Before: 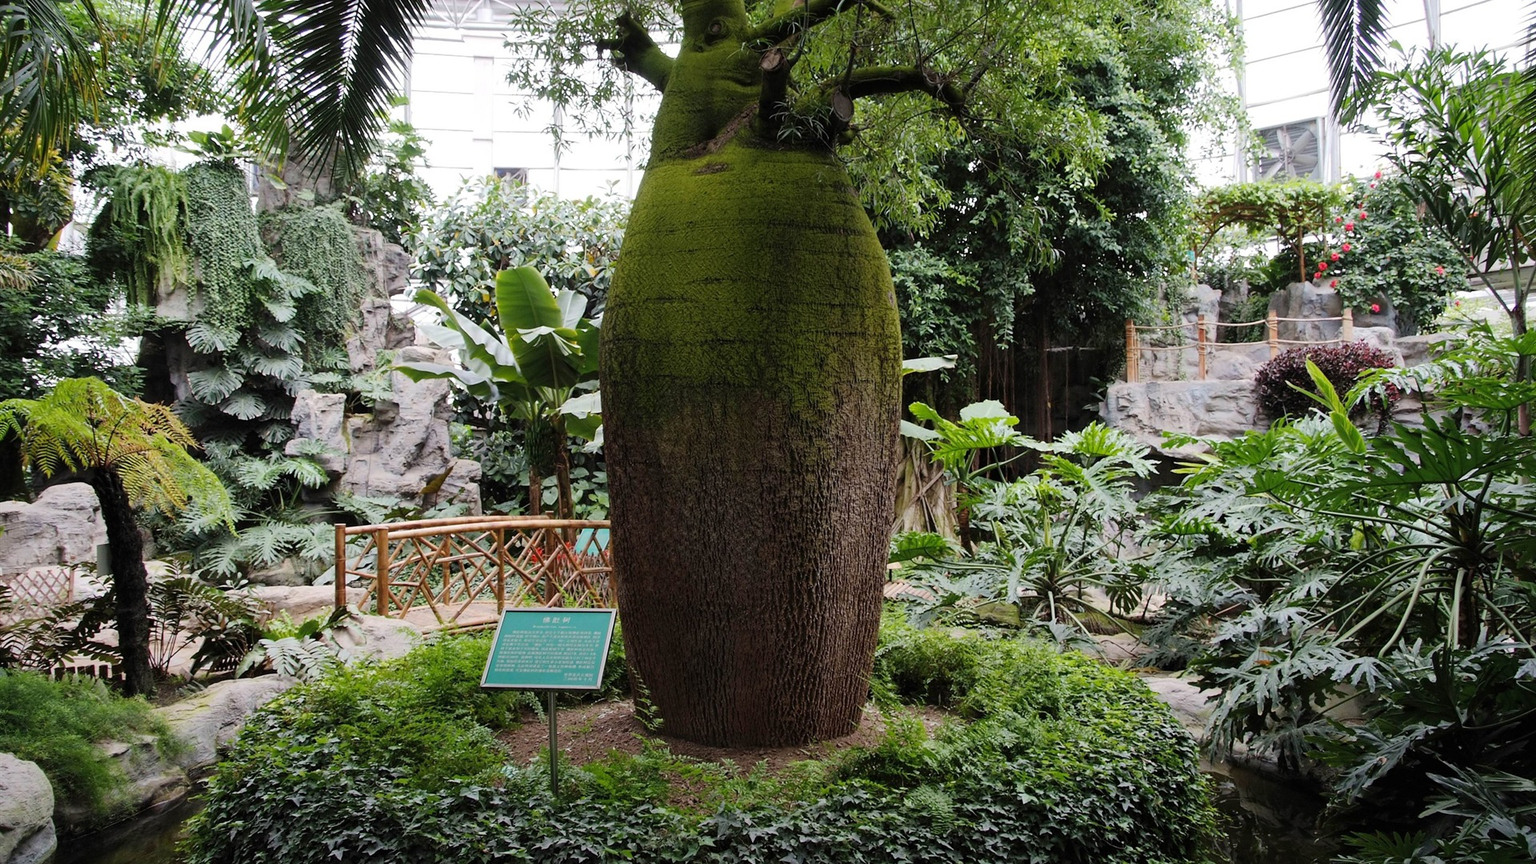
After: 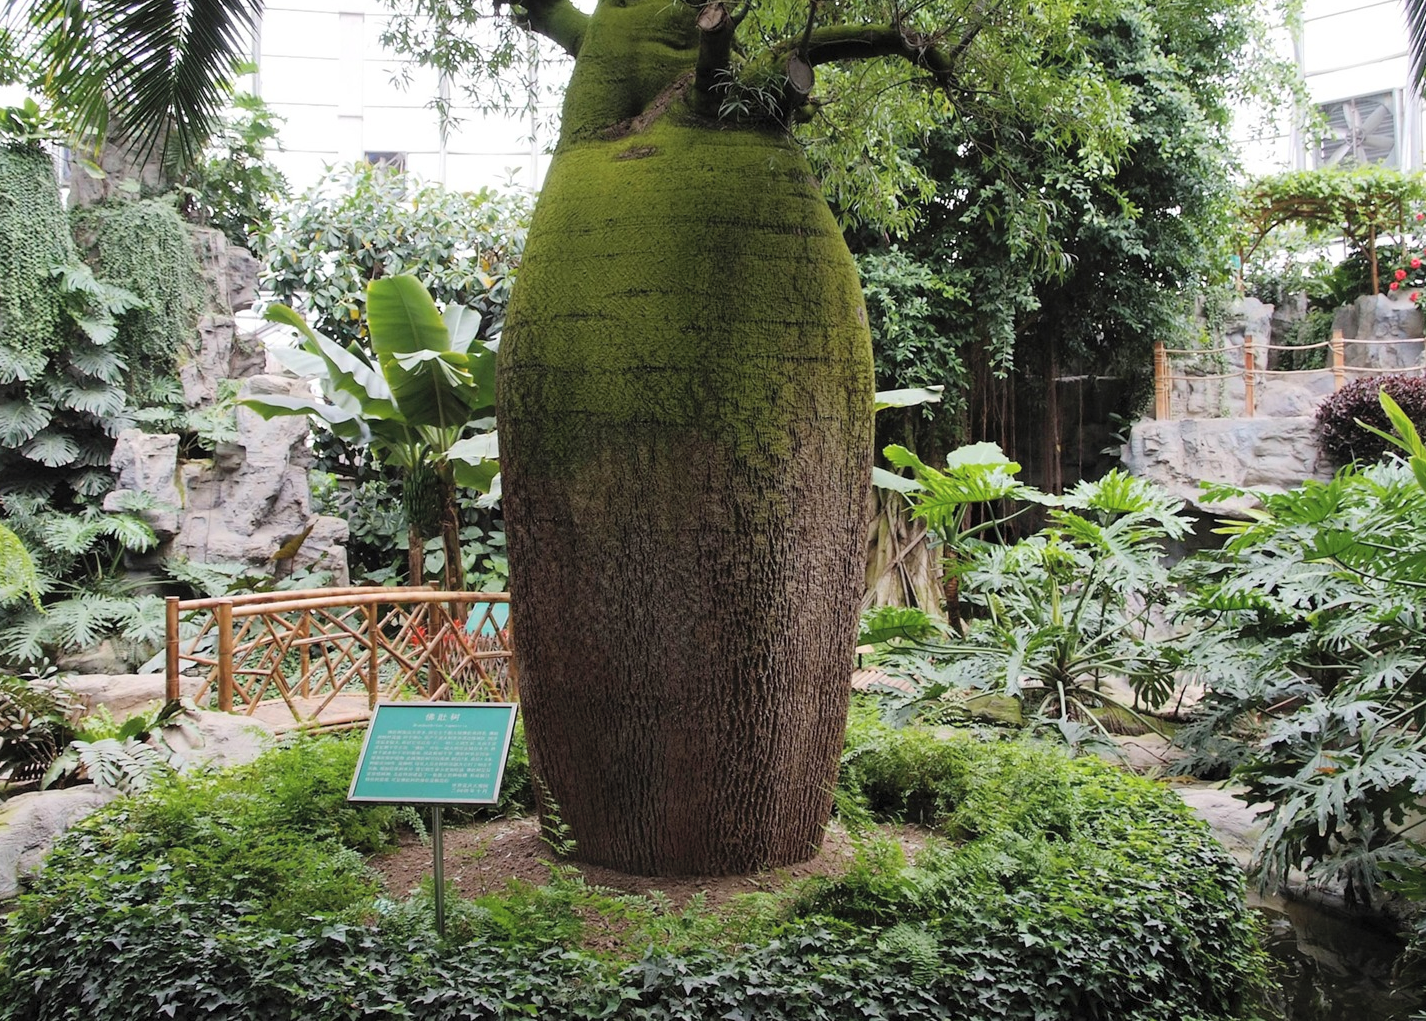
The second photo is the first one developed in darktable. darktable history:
contrast brightness saturation: brightness 0.143
crop and rotate: left 13.2%, top 5.413%, right 12.516%
